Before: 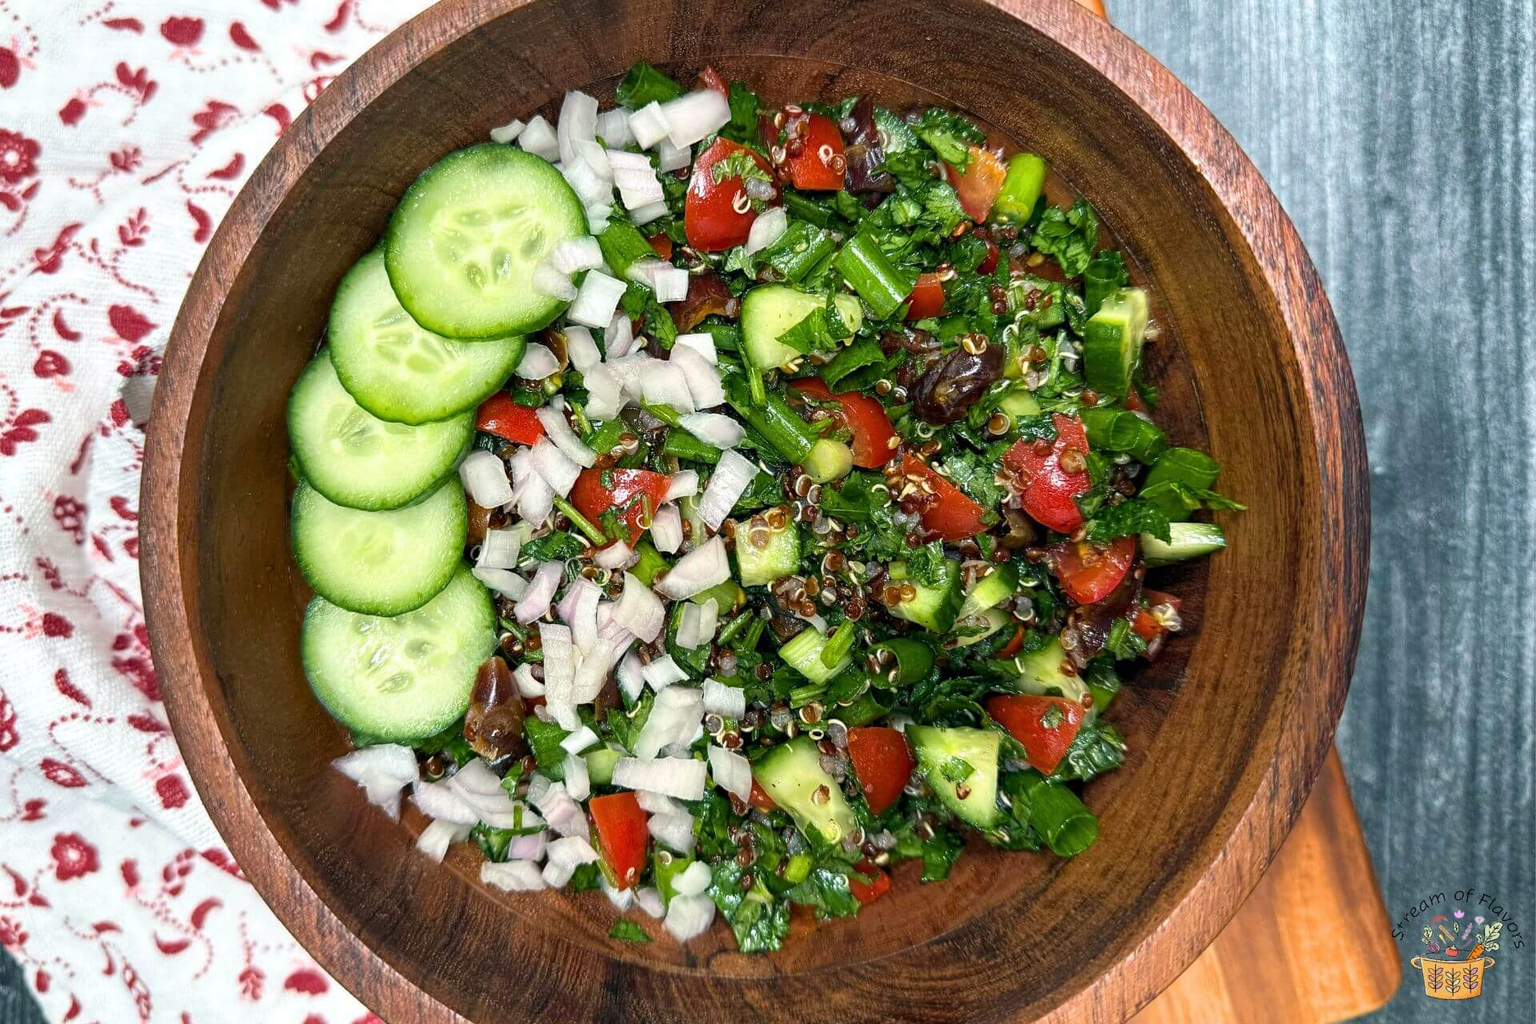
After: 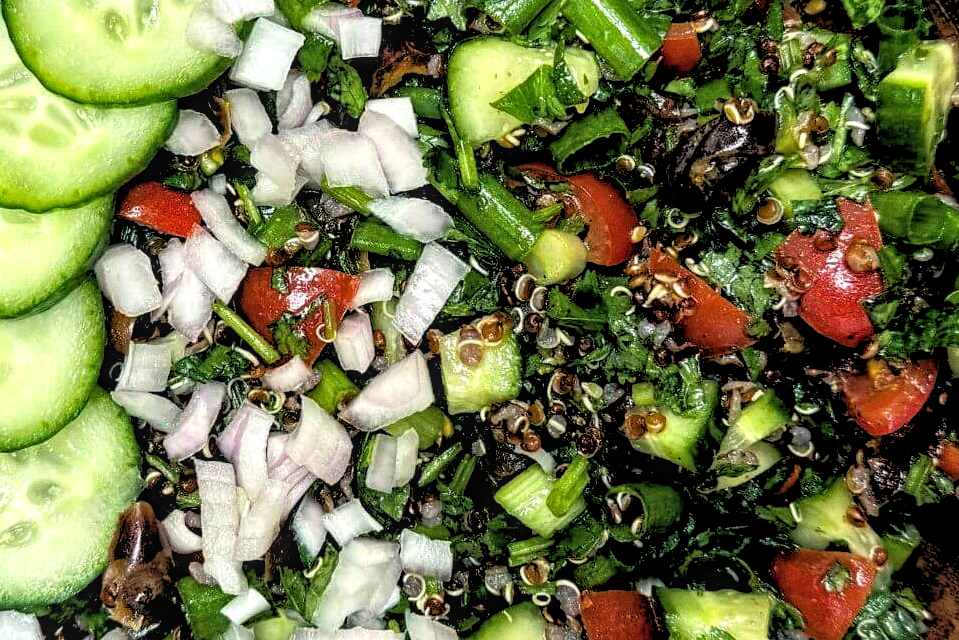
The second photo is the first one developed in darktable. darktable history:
shadows and highlights: shadows 43.06, highlights 6.94
local contrast: on, module defaults
grain: coarseness 0.09 ISO
rgb levels: levels [[0.034, 0.472, 0.904], [0, 0.5, 1], [0, 0.5, 1]]
crop: left 25%, top 25%, right 25%, bottom 25%
white balance: emerald 1
